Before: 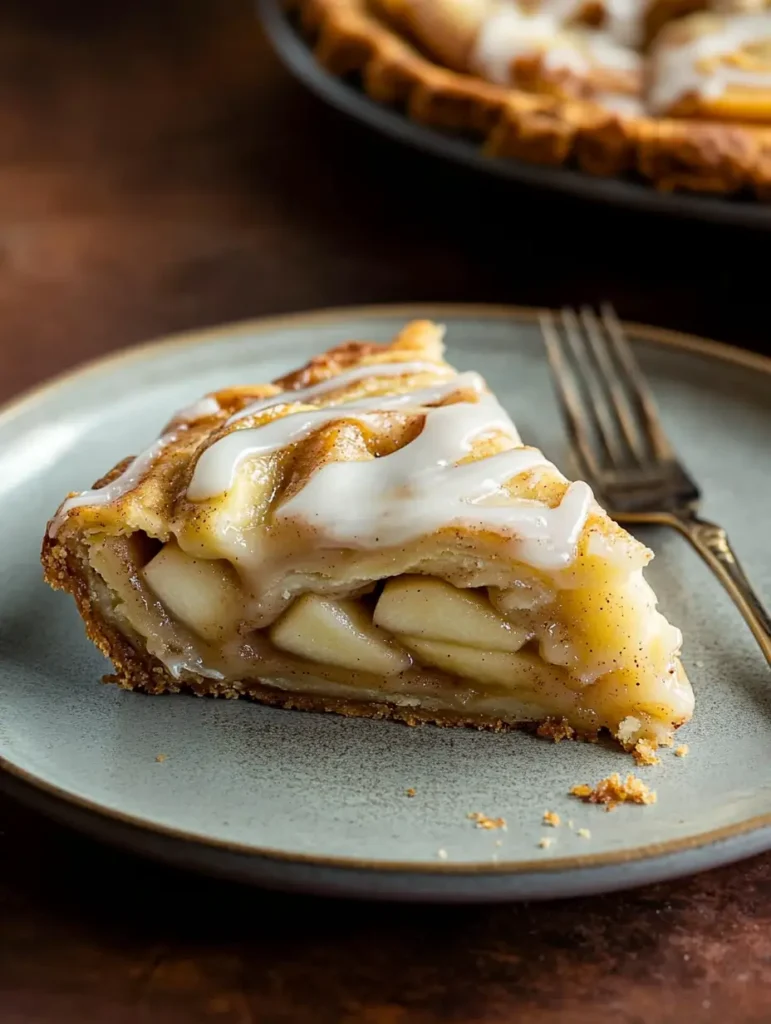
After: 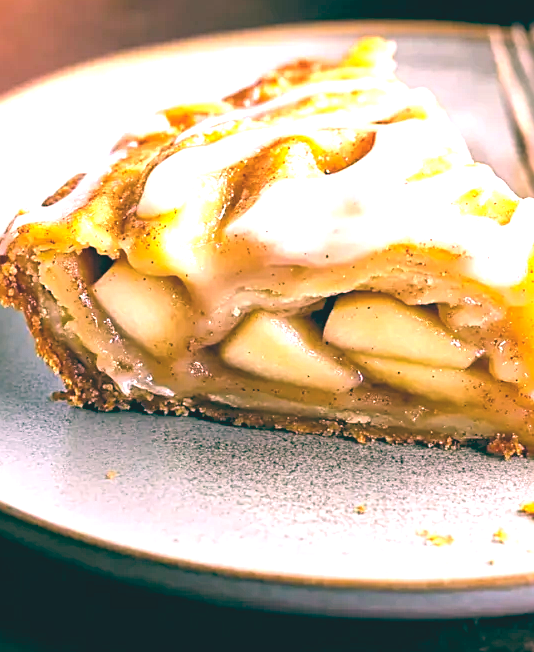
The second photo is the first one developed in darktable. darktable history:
color balance: lift [1.005, 0.99, 1.007, 1.01], gamma [1, 0.979, 1.011, 1.021], gain [0.923, 1.098, 1.025, 0.902], input saturation 90.45%, contrast 7.73%, output saturation 105.91%
contrast brightness saturation: contrast -0.15, brightness 0.05, saturation -0.12
color balance rgb: shadows lift › chroma 2%, shadows lift › hue 217.2°, power › chroma 0.25%, power › hue 60°, highlights gain › chroma 1.5%, highlights gain › hue 309.6°, global offset › luminance -0.25%, perceptual saturation grading › global saturation 15%, global vibrance 15%
white balance: red 1.066, blue 1.119
crop: left 6.488%, top 27.668%, right 24.183%, bottom 8.656%
exposure: black level correction 0, exposure 1.741 EV, compensate exposure bias true, compensate highlight preservation false
sharpen: radius 2.167, amount 0.381, threshold 0
